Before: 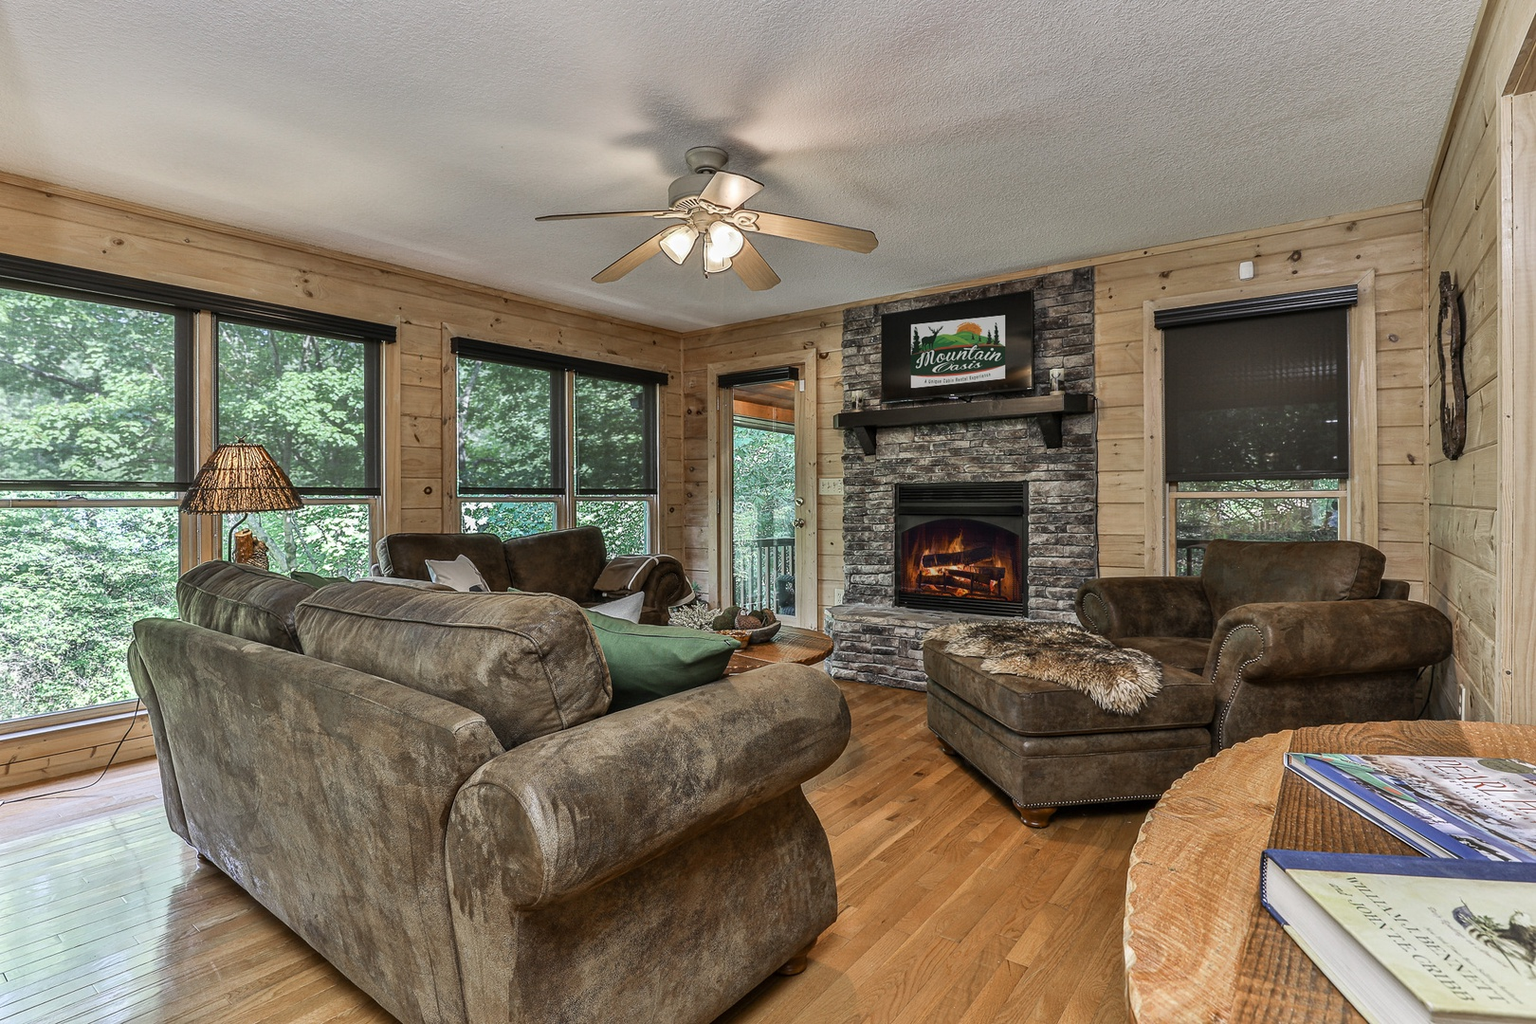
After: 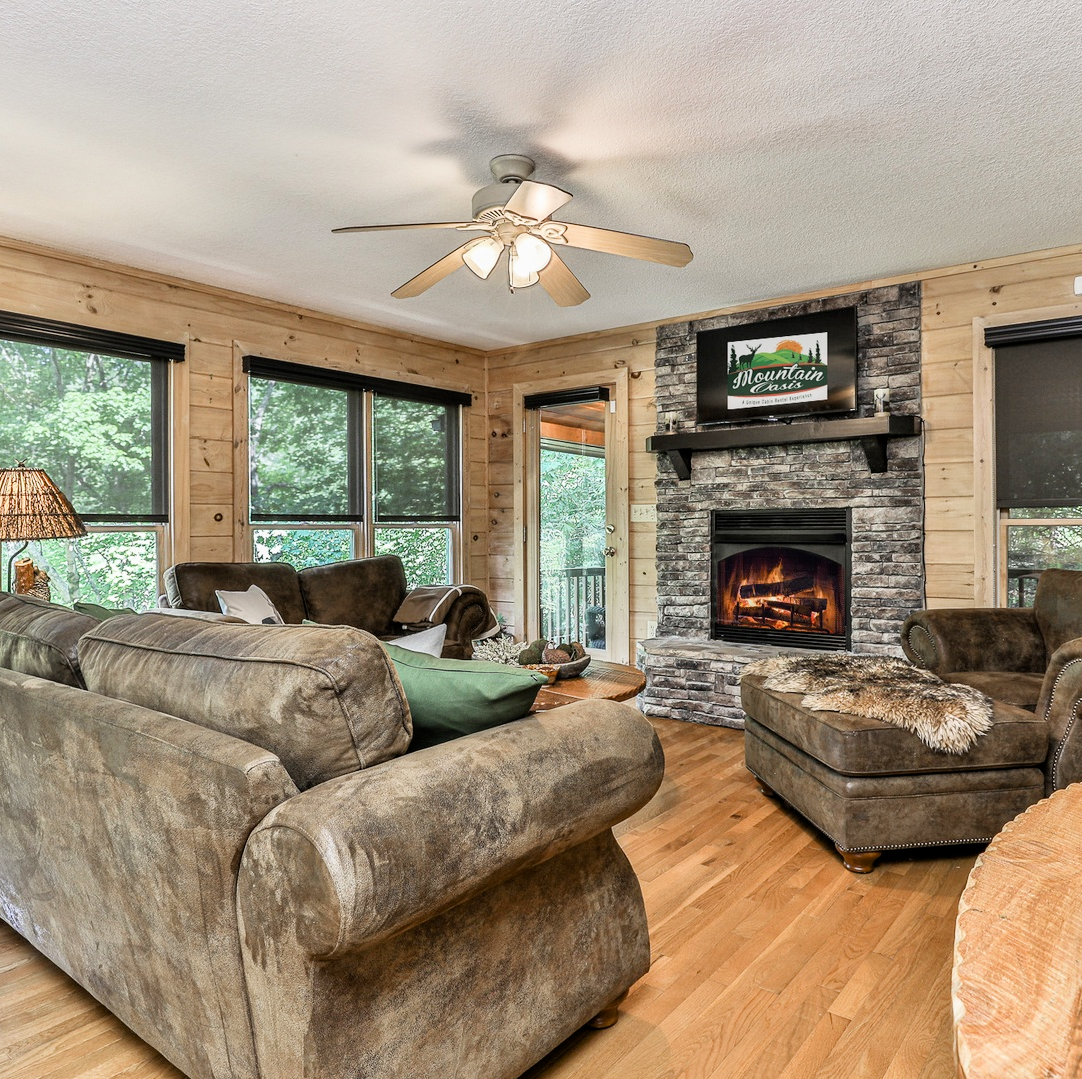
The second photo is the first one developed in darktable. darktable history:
filmic rgb: black relative exposure -8.14 EV, white relative exposure 3.77 EV, hardness 4.42
crop and rotate: left 14.437%, right 18.712%
exposure: black level correction 0.001, exposure 1 EV, compensate highlight preservation false
